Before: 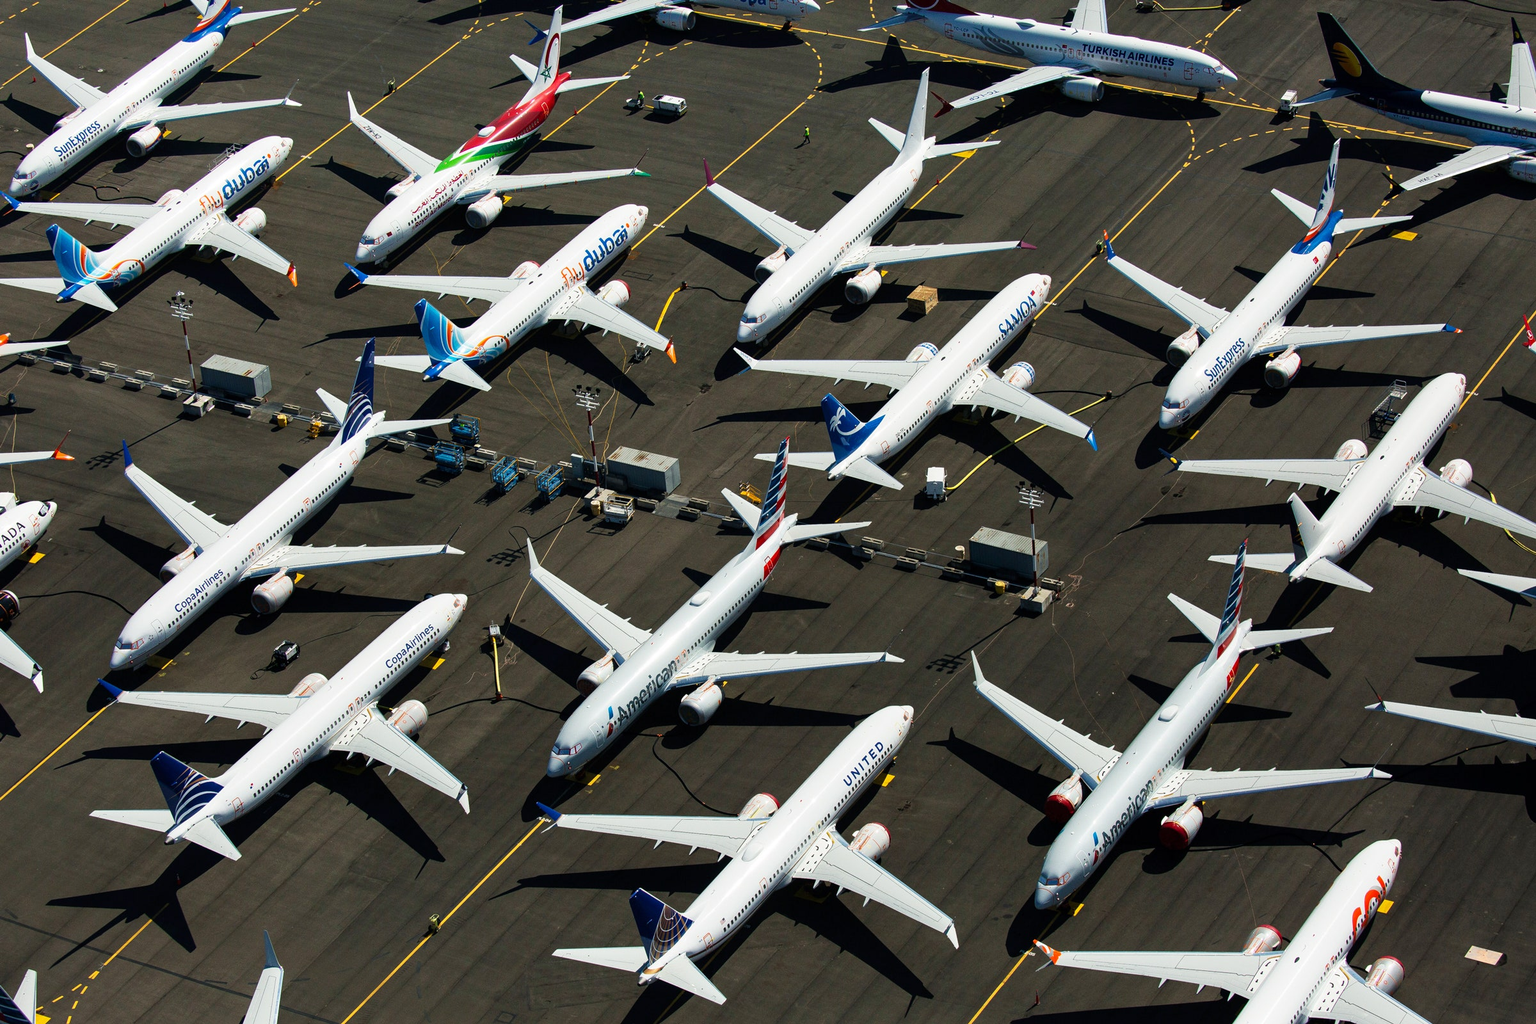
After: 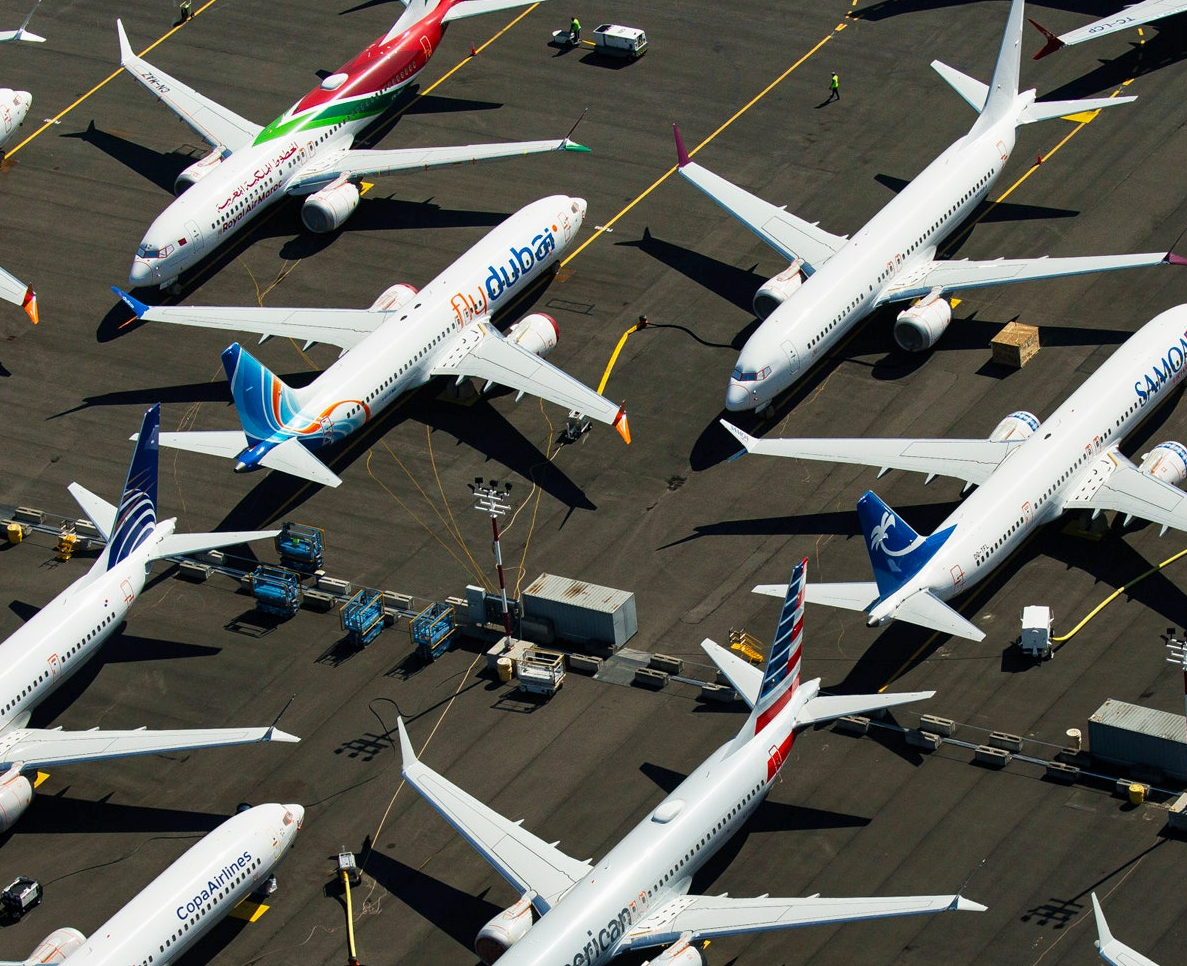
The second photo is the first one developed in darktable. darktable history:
tone equalizer: -7 EV 0.219 EV, -6 EV 0.081 EV, -5 EV 0.058 EV, -4 EV 0.08 EV, -2 EV -0.017 EV, -1 EV -0.054 EV, +0 EV -0.066 EV
exposure: exposure 0.026 EV, compensate highlight preservation false
crop: left 17.784%, top 7.772%, right 32.74%, bottom 31.832%
